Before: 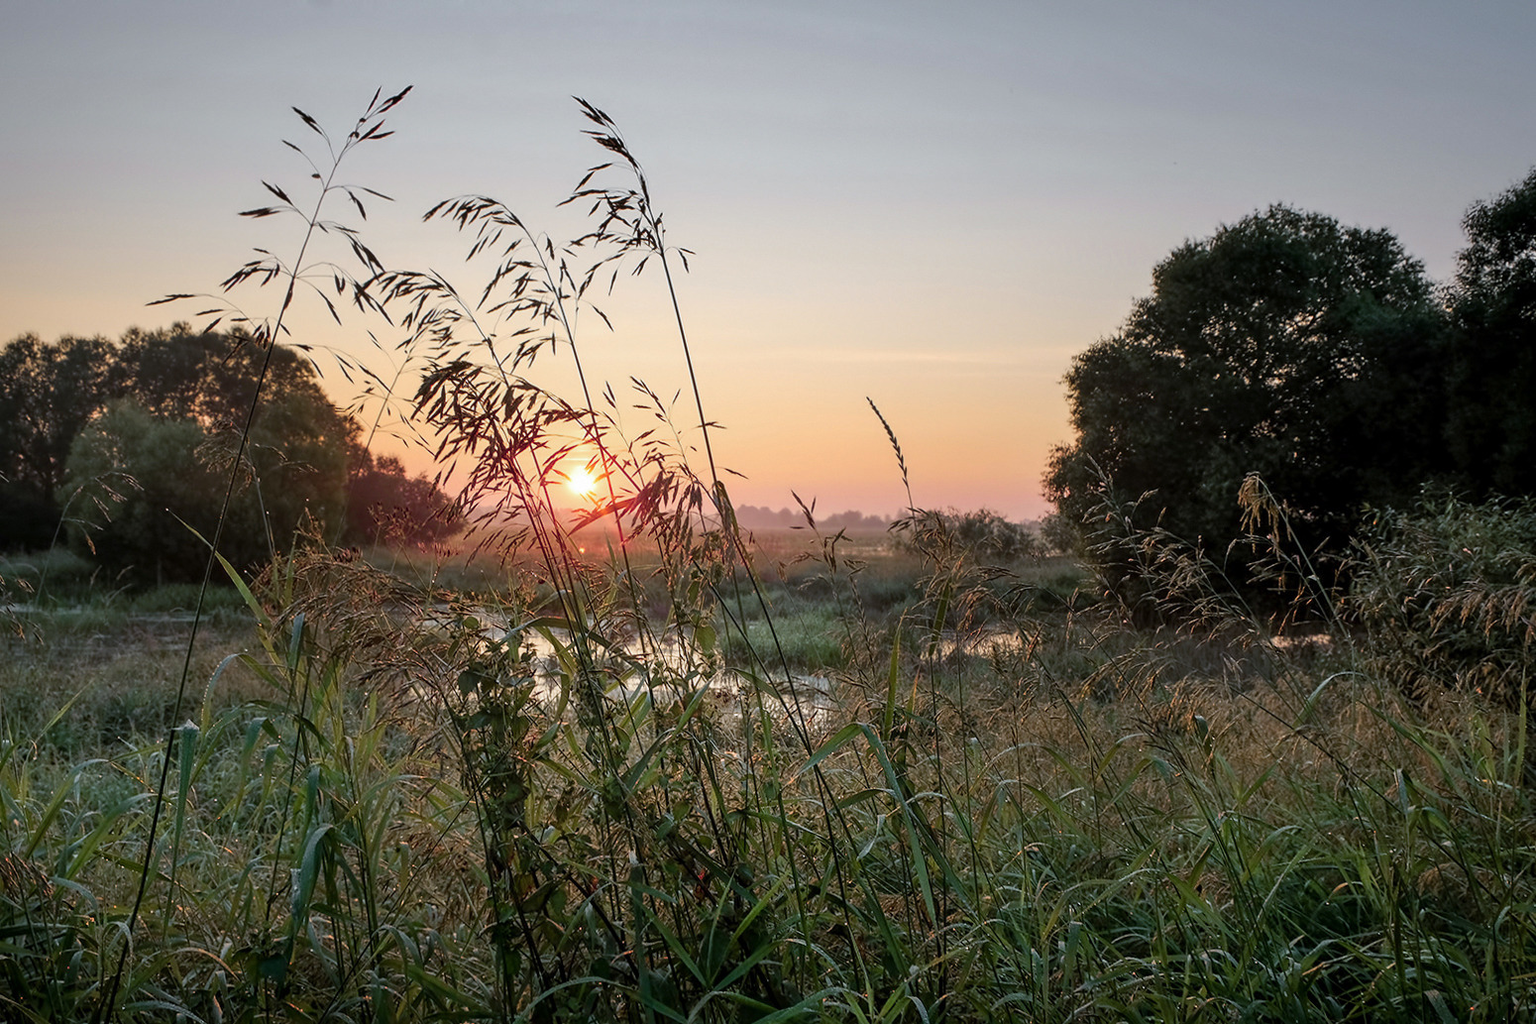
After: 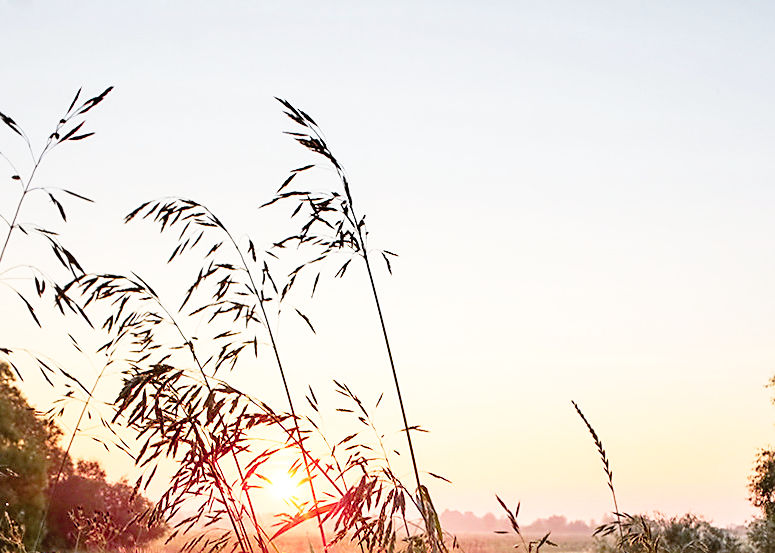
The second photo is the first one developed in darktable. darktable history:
base curve: curves: ch0 [(0, 0) (0.012, 0.01) (0.073, 0.168) (0.31, 0.711) (0.645, 0.957) (1, 1)], preserve colors none
sharpen: on, module defaults
levels: levels [0, 0.478, 1]
crop: left 19.556%, right 30.401%, bottom 46.458%
